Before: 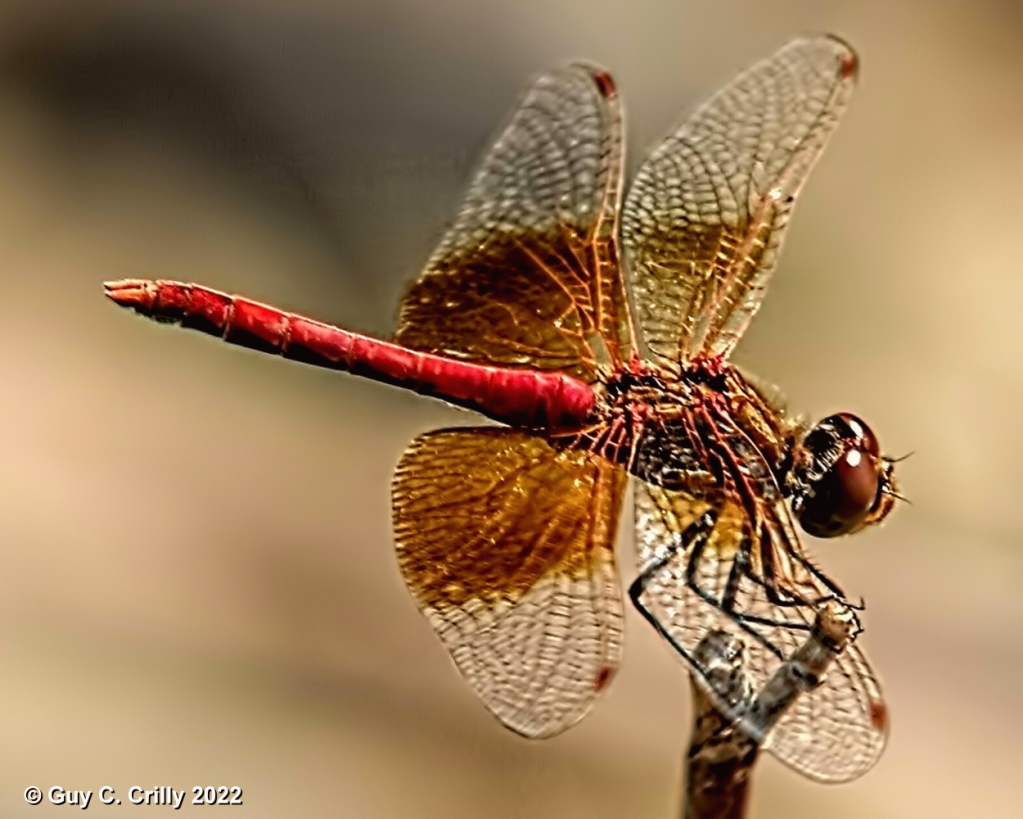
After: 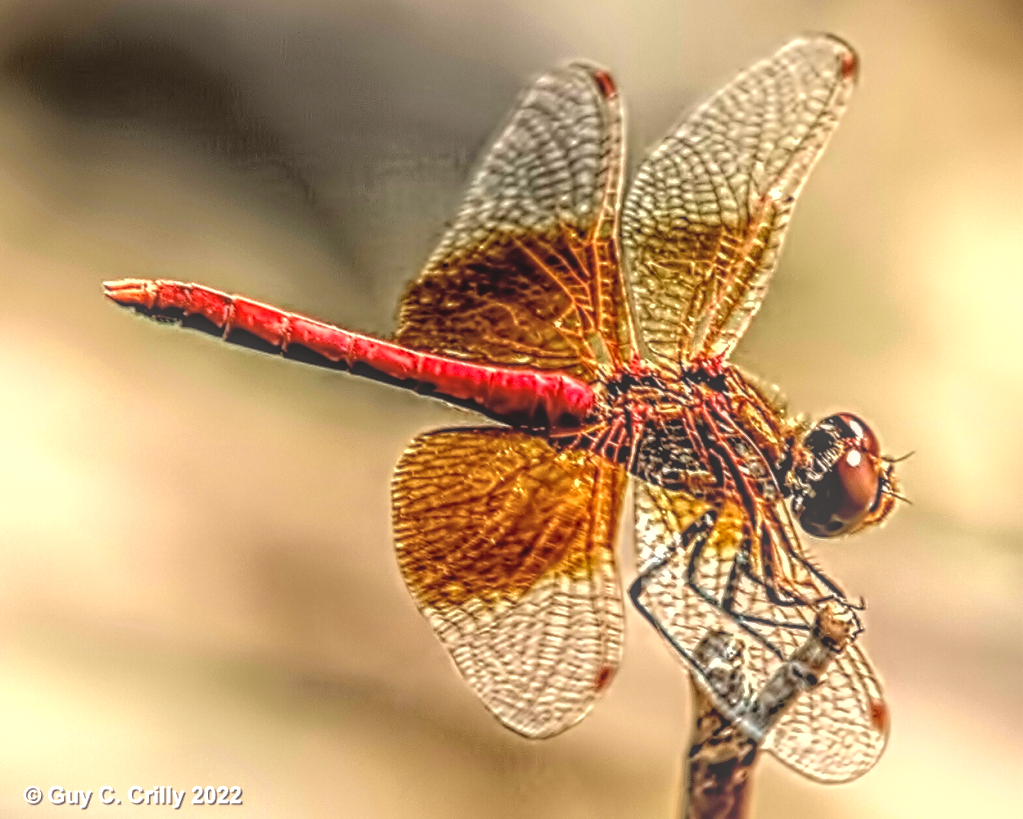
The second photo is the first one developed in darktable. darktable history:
exposure: exposure 0.379 EV, compensate exposure bias true, compensate highlight preservation false
local contrast: highlights 20%, shadows 25%, detail 201%, midtone range 0.2
tone equalizer: -8 EV -0.396 EV, -7 EV -0.404 EV, -6 EV -0.355 EV, -5 EV -0.257 EV, -3 EV 0.255 EV, -2 EV 0.335 EV, -1 EV 0.39 EV, +0 EV 0.416 EV
